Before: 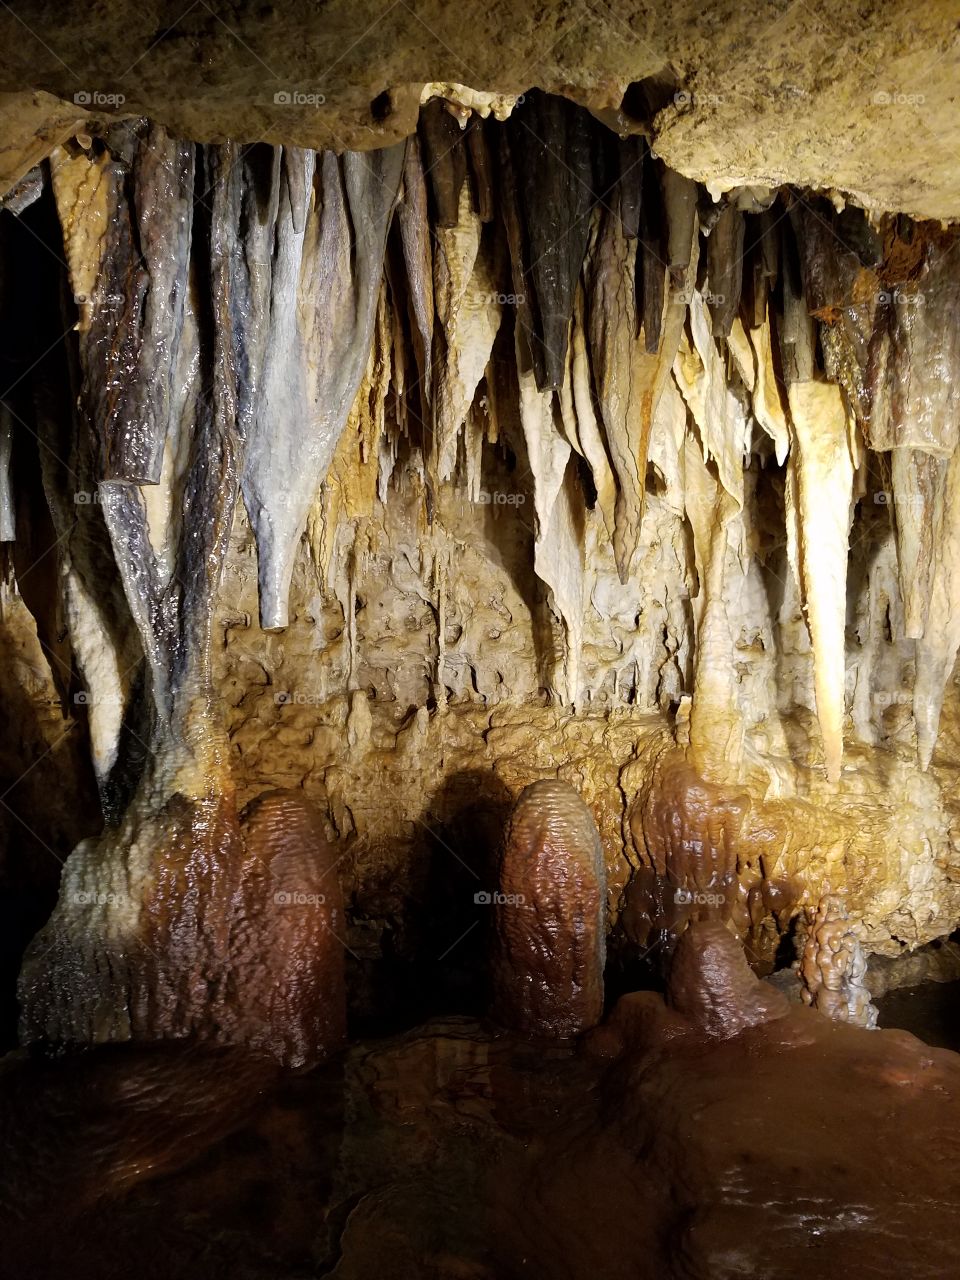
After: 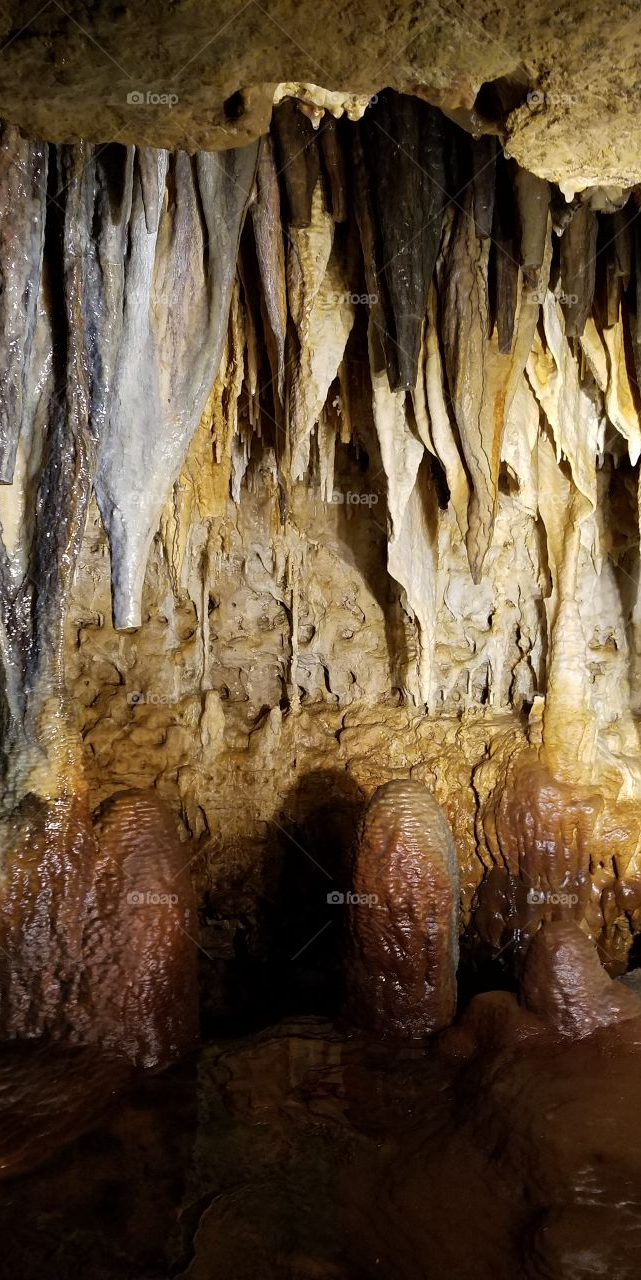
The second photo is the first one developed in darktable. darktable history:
tone equalizer: edges refinement/feathering 500, mask exposure compensation -1.57 EV, preserve details no
crop: left 15.396%, right 17.818%
